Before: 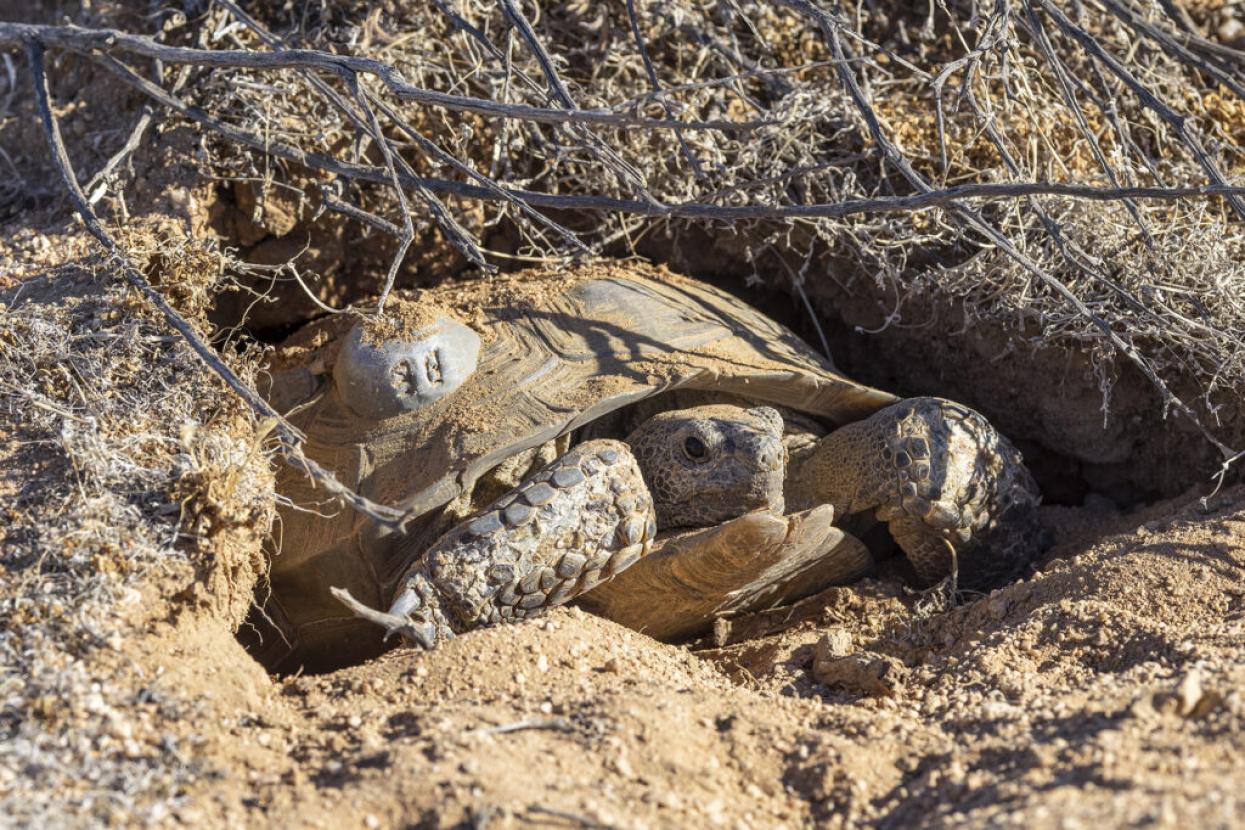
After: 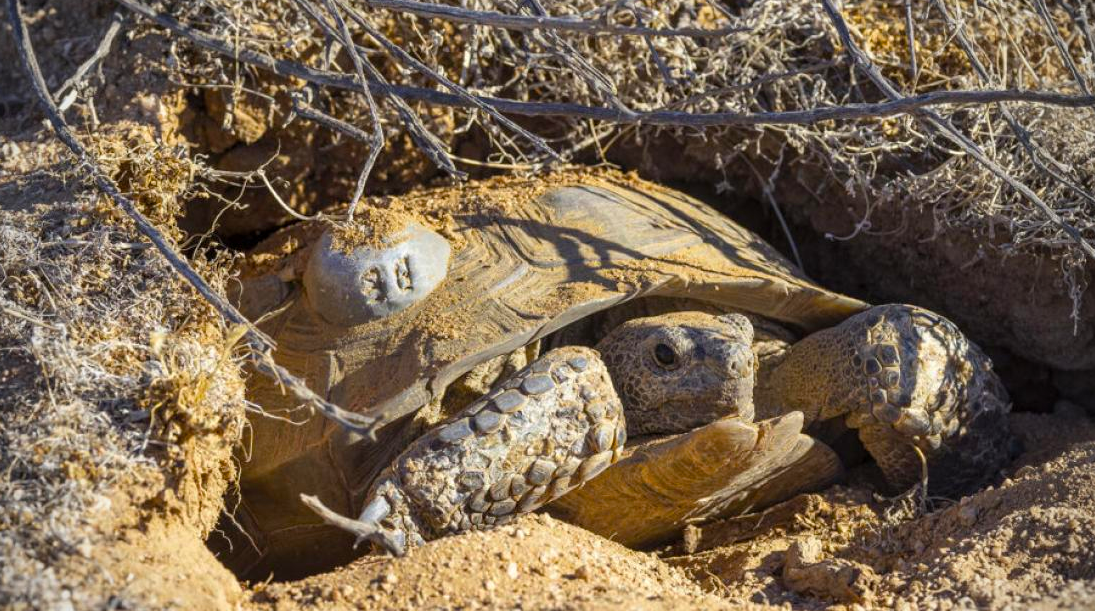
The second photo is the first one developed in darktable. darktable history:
vignetting: fall-off start 79.88%
color balance rgb: perceptual saturation grading › global saturation 30%, global vibrance 20%
crop and rotate: left 2.425%, top 11.305%, right 9.6%, bottom 15.08%
